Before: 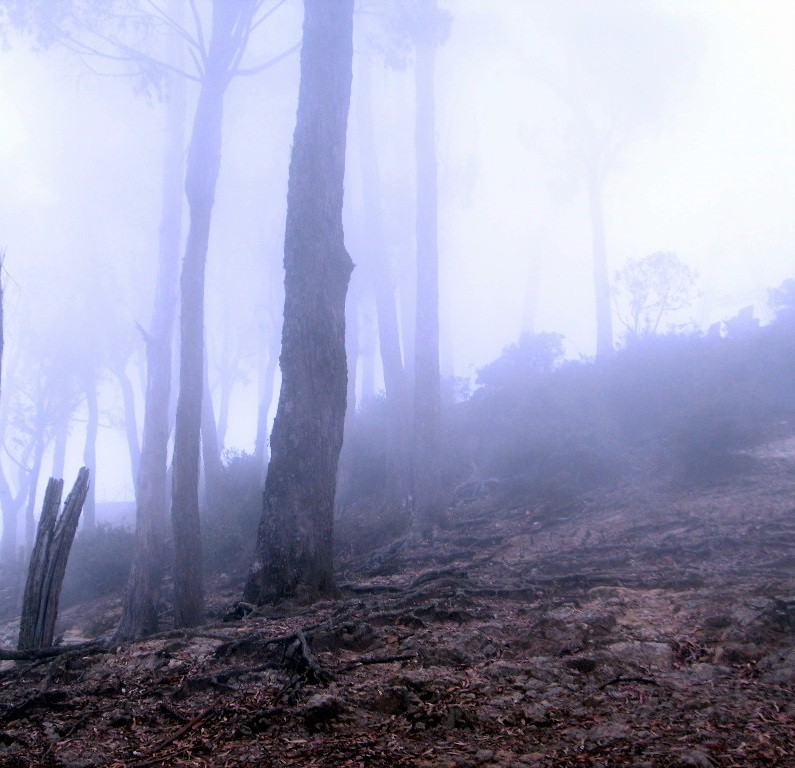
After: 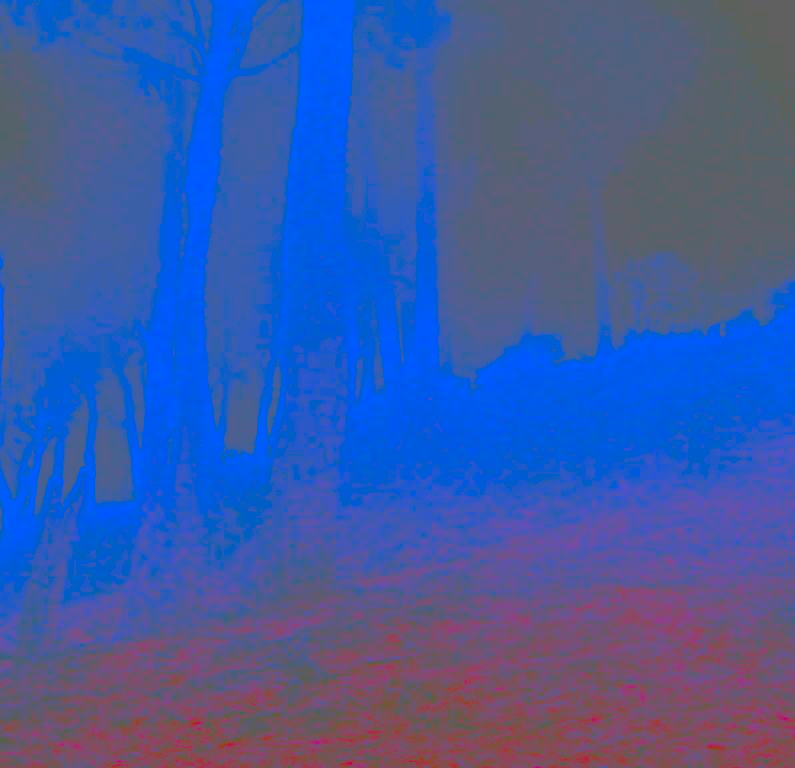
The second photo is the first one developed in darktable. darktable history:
exposure: exposure 2.25 EV, compensate highlight preservation false
local contrast: detail 110%
contrast brightness saturation: contrast -0.99, brightness -0.17, saturation 0.75
